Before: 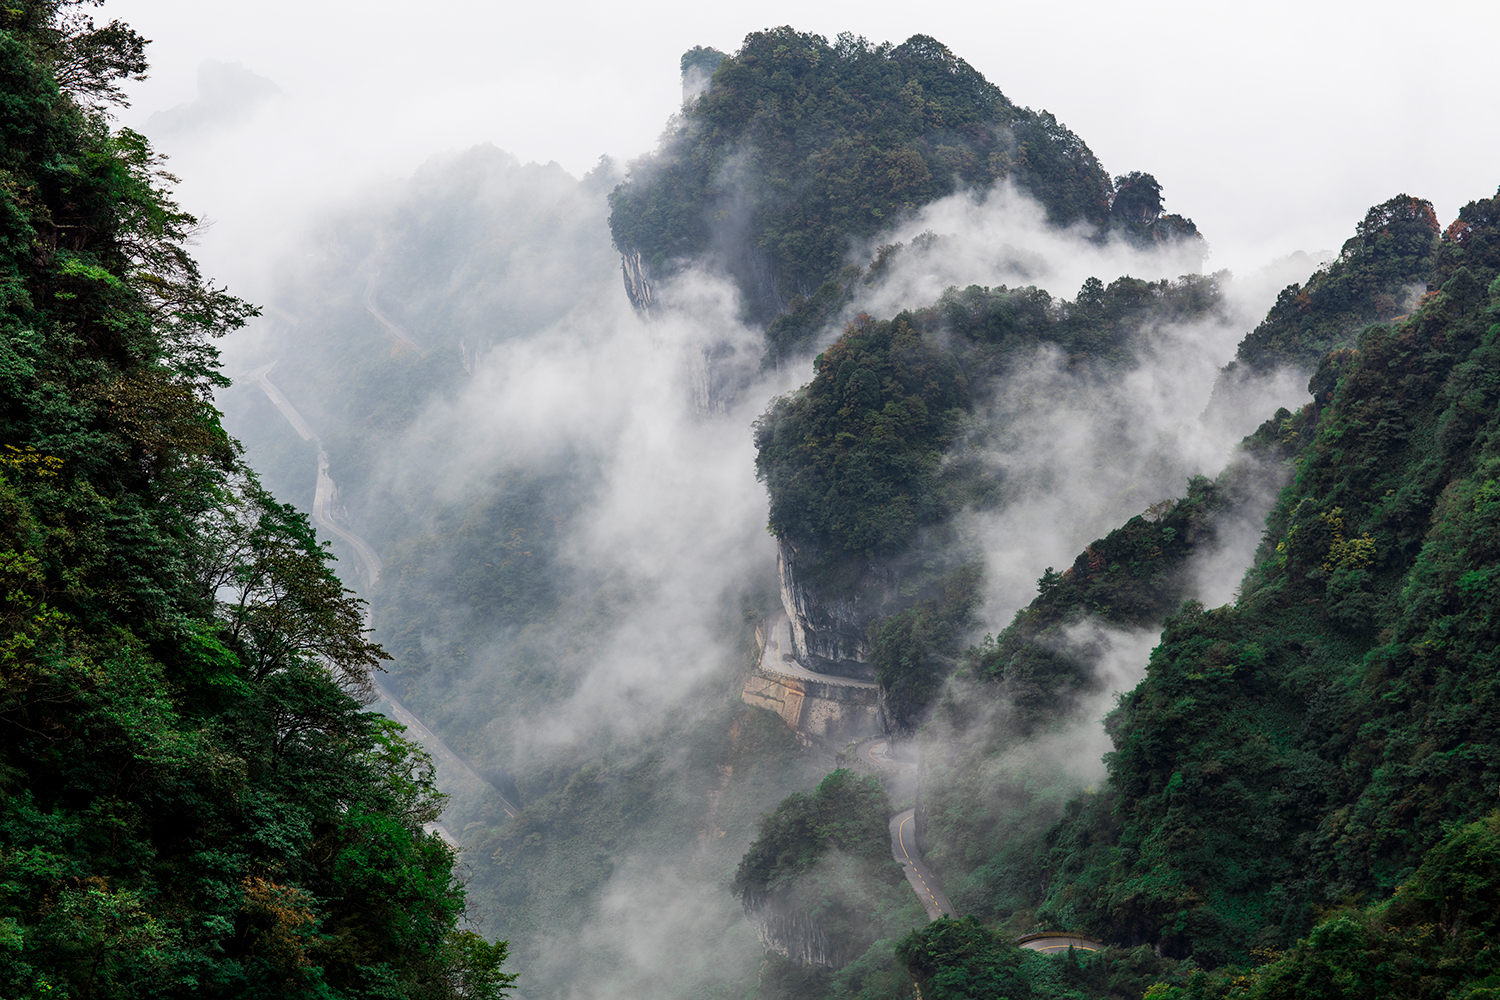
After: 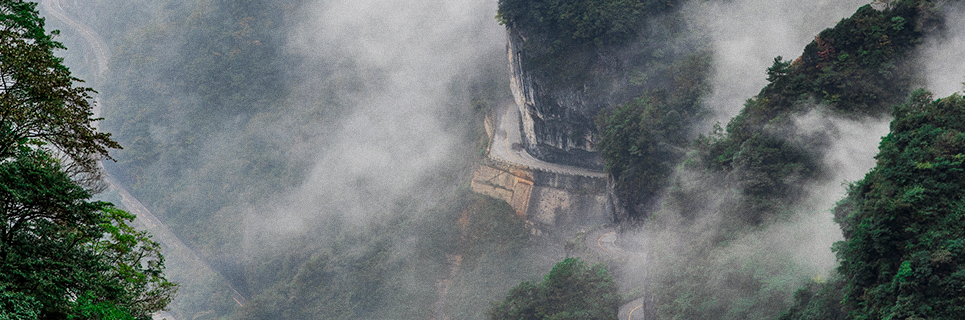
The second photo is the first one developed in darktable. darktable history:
shadows and highlights: soften with gaussian
crop: left 18.091%, top 51.13%, right 17.525%, bottom 16.85%
grain: on, module defaults
